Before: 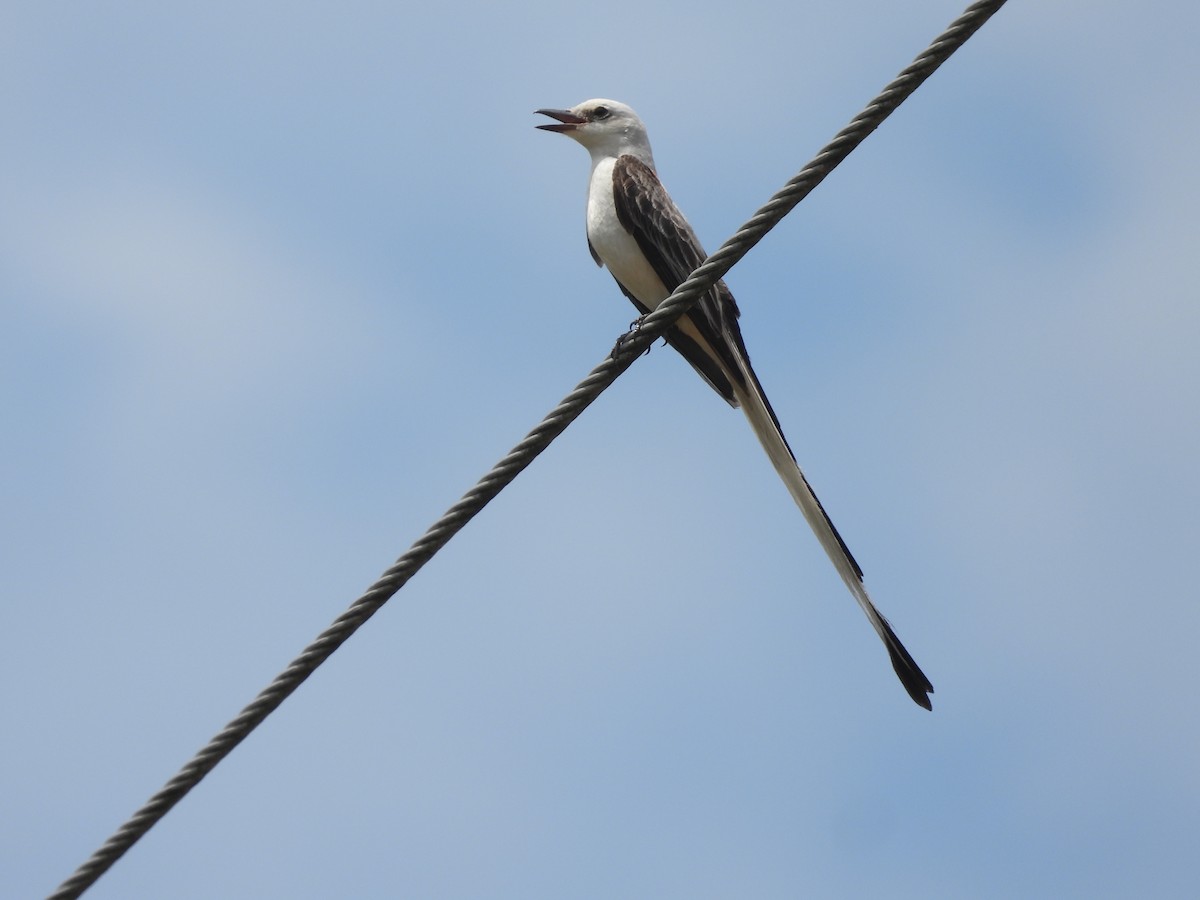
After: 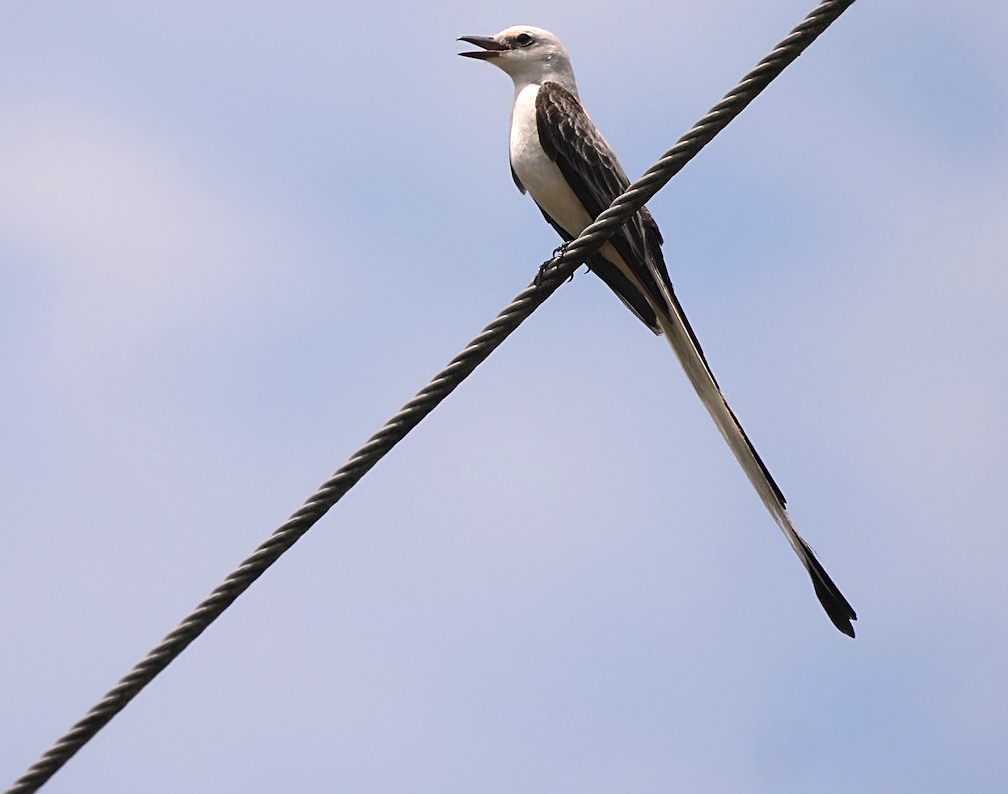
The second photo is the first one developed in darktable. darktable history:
color correction: highlights a* 7.34, highlights b* 4.37
sharpen: on, module defaults
tone equalizer: -8 EV -0.417 EV, -7 EV -0.389 EV, -6 EV -0.333 EV, -5 EV -0.222 EV, -3 EV 0.222 EV, -2 EV 0.333 EV, -1 EV 0.389 EV, +0 EV 0.417 EV, edges refinement/feathering 500, mask exposure compensation -1.57 EV, preserve details no
crop: left 6.446%, top 8.188%, right 9.538%, bottom 3.548%
